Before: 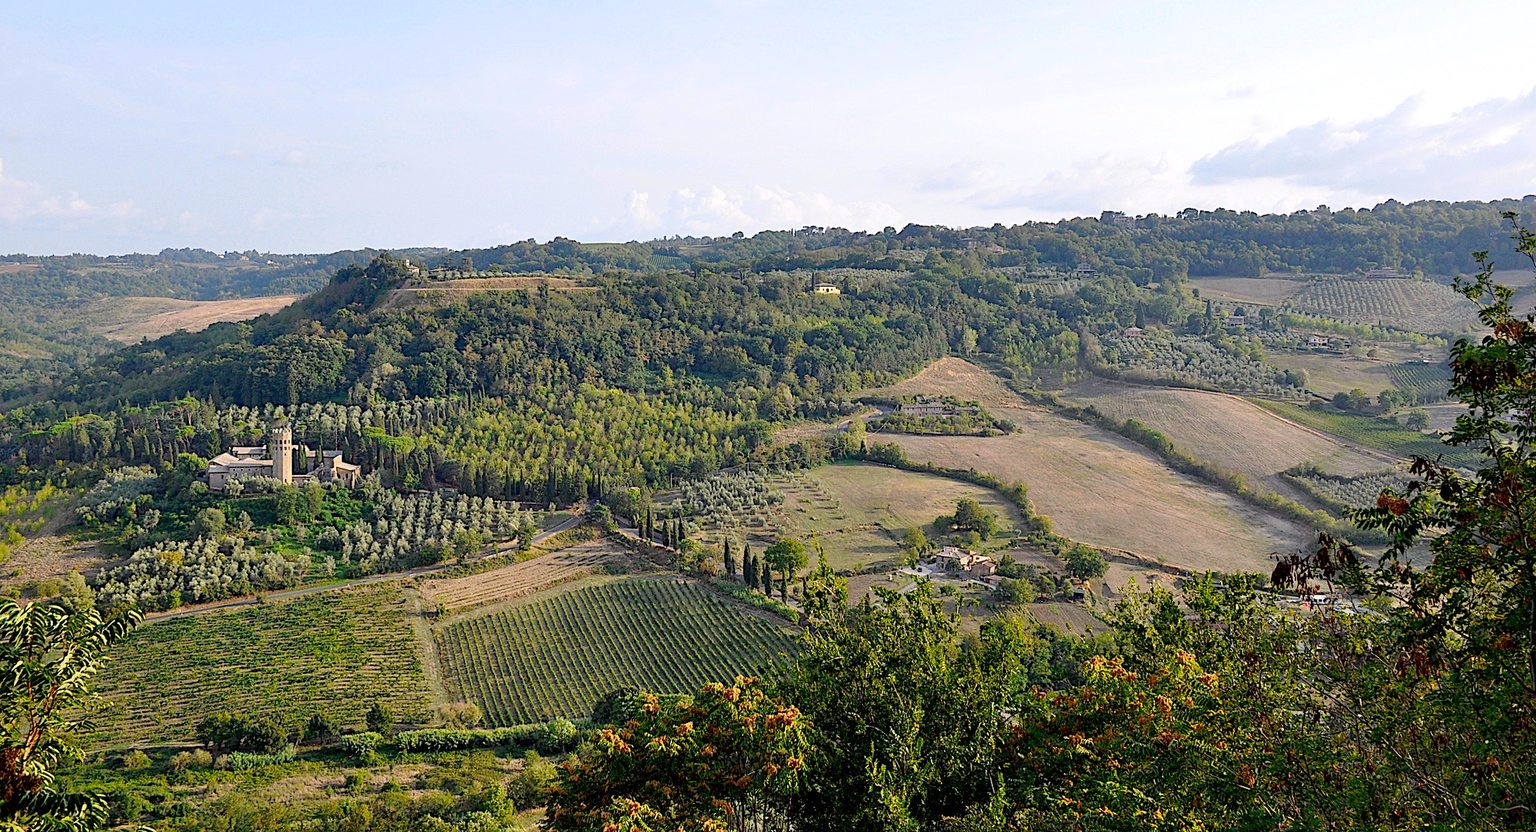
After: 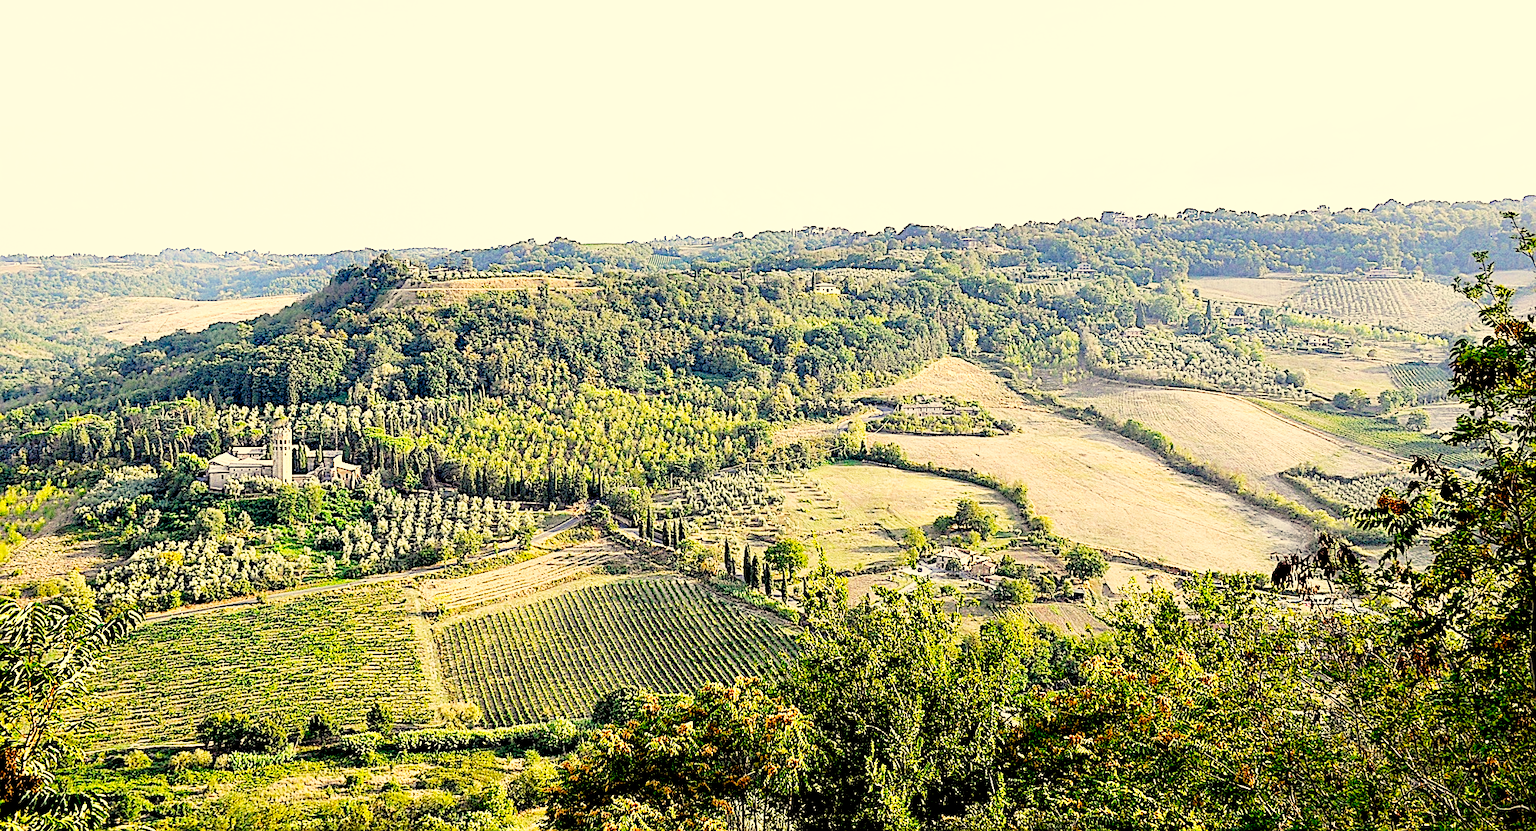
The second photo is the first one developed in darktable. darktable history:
sharpen: on, module defaults
color correction: highlights a* 1.39, highlights b* 17.83
rgb levels: levels [[0.013, 0.434, 0.89], [0, 0.5, 1], [0, 0.5, 1]]
base curve: curves: ch0 [(0, 0) (0.012, 0.01) (0.073, 0.168) (0.31, 0.711) (0.645, 0.957) (1, 1)], preserve colors none
